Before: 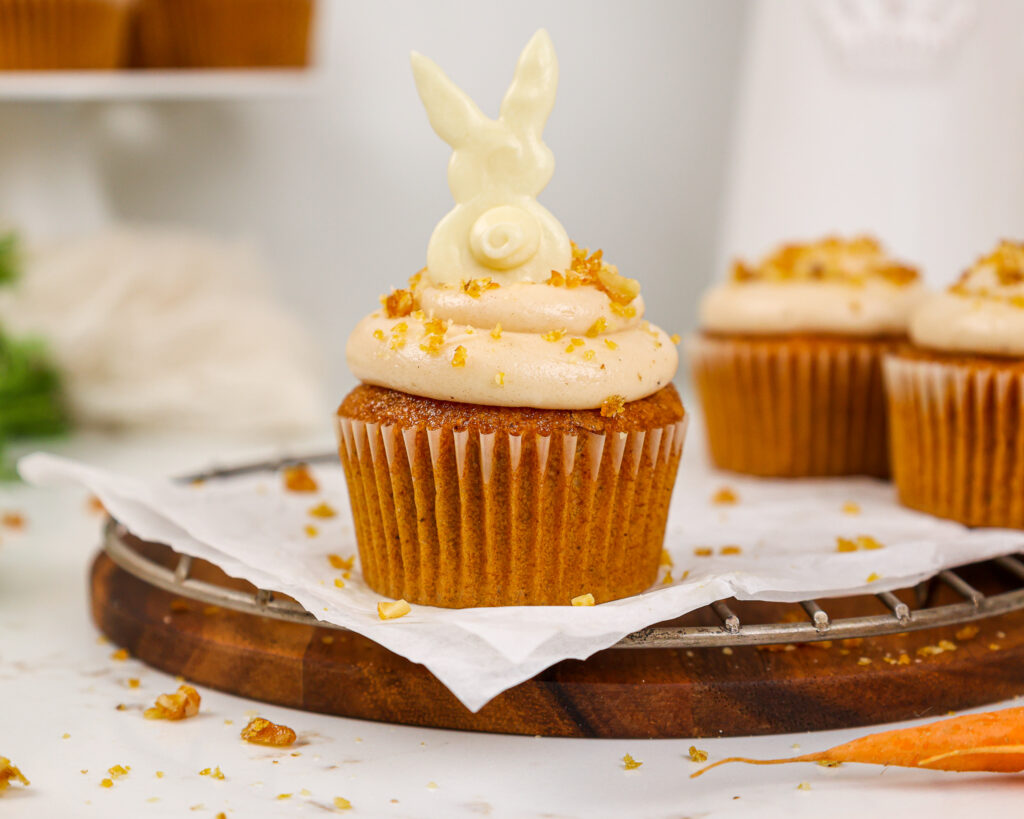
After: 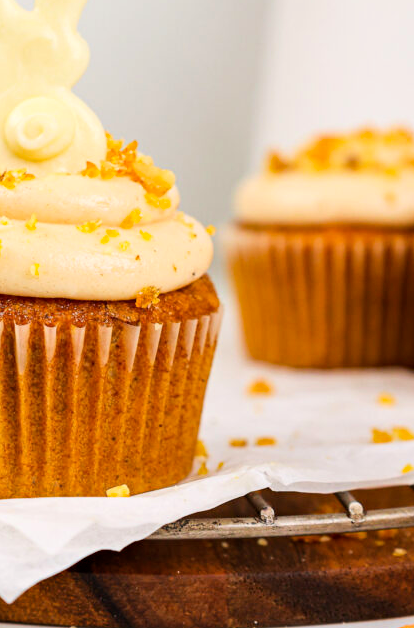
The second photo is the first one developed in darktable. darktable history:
crop: left 45.452%, top 13.402%, right 14.051%, bottom 9.889%
haze removal: compatibility mode true, adaptive false
tone curve: curves: ch0 [(0, 0) (0.004, 0.001) (0.133, 0.112) (0.325, 0.362) (0.832, 0.893) (1, 1)]
